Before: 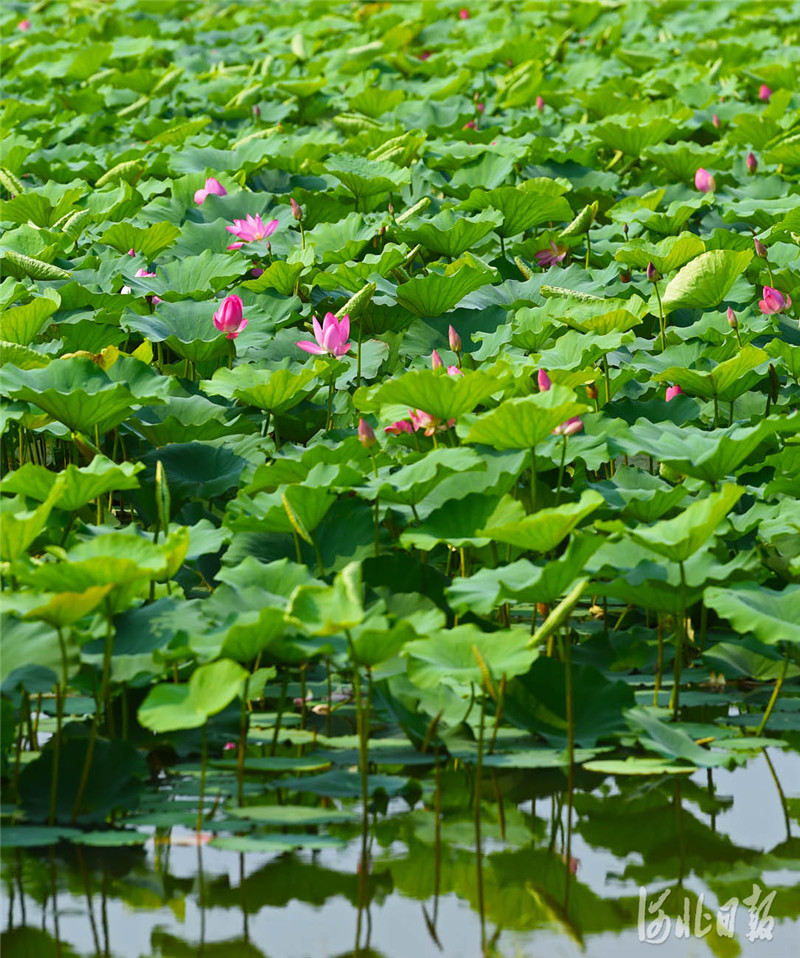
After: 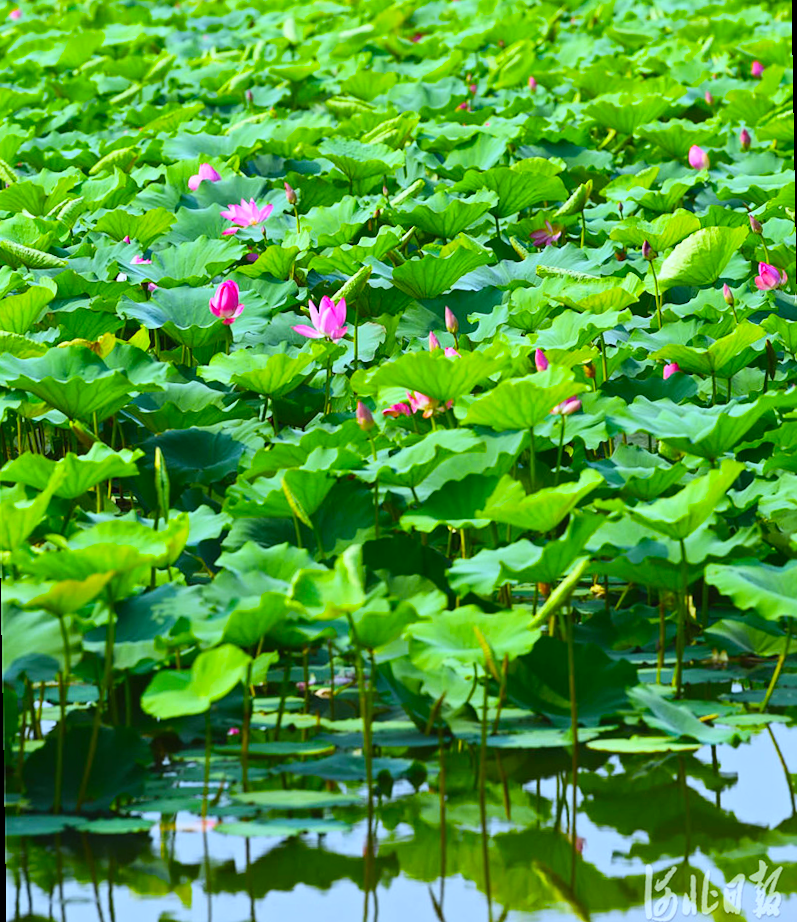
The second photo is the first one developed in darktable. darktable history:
color balance: output saturation 110%
white balance: red 0.926, green 1.003, blue 1.133
rotate and perspective: rotation -1°, crop left 0.011, crop right 0.989, crop top 0.025, crop bottom 0.975
contrast brightness saturation: contrast 0.2, brightness 0.16, saturation 0.22
